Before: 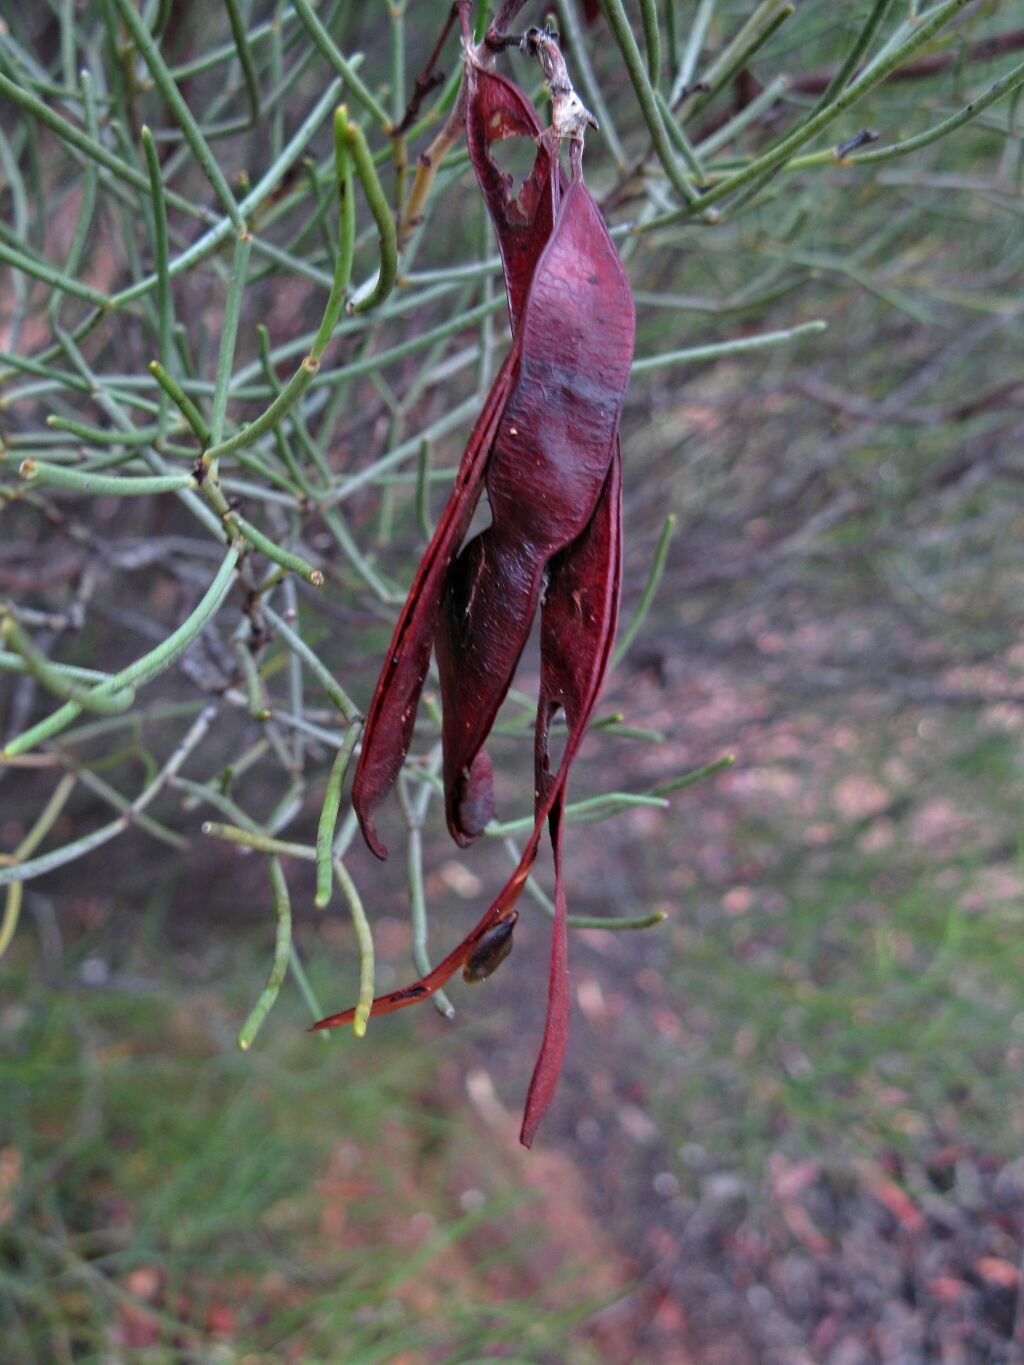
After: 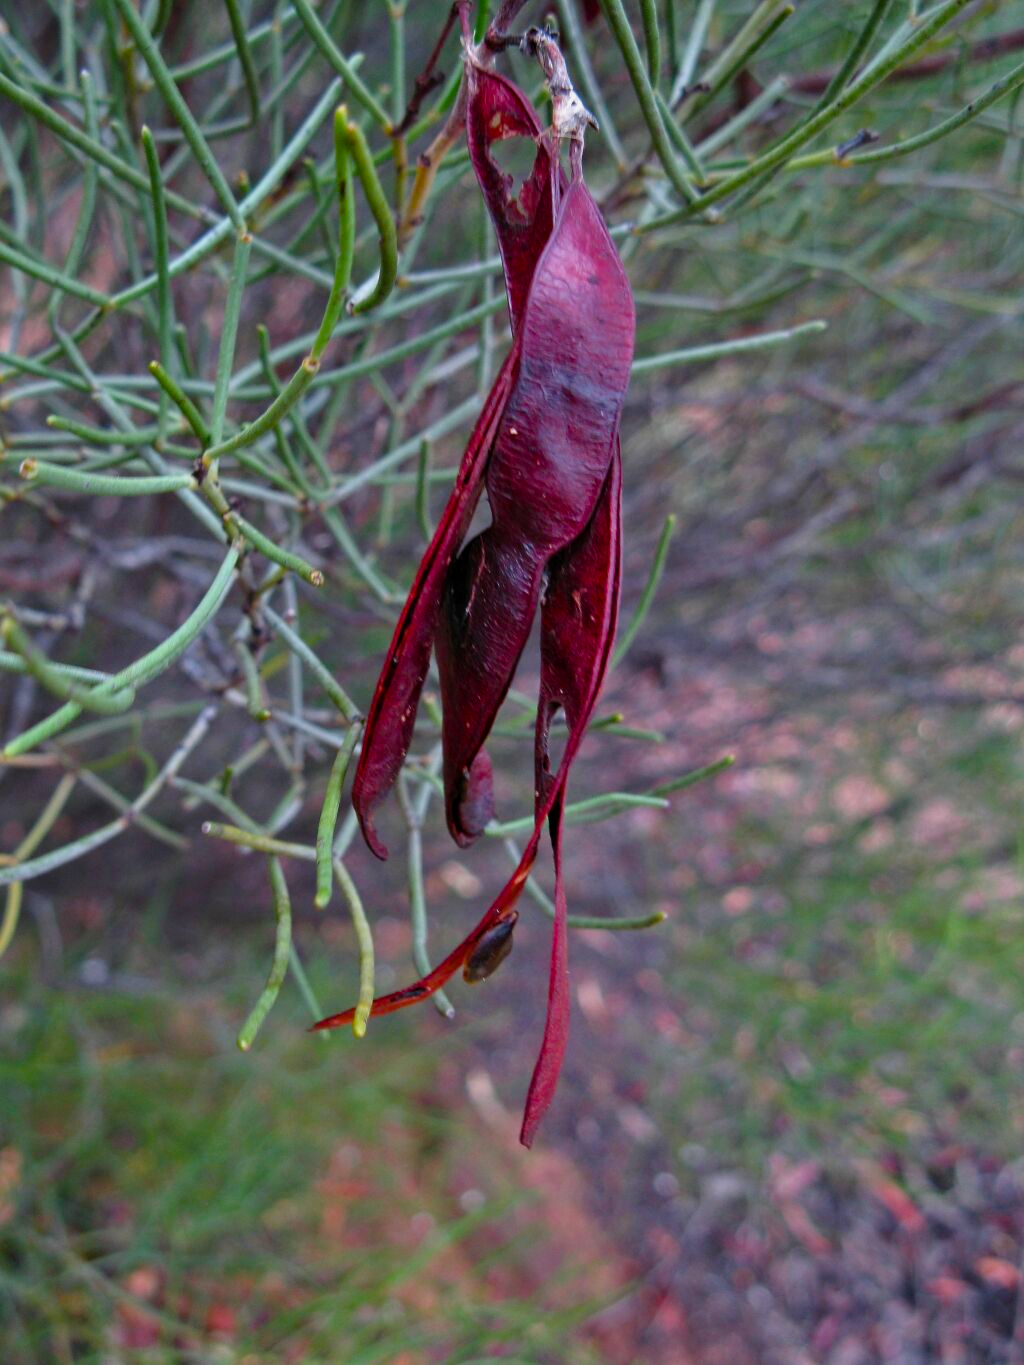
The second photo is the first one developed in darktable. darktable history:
exposure: exposure -0.157 EV, compensate highlight preservation false
color balance rgb: perceptual saturation grading › global saturation 35%, perceptual saturation grading › highlights -25%, perceptual saturation grading › shadows 25%, global vibrance 10%
